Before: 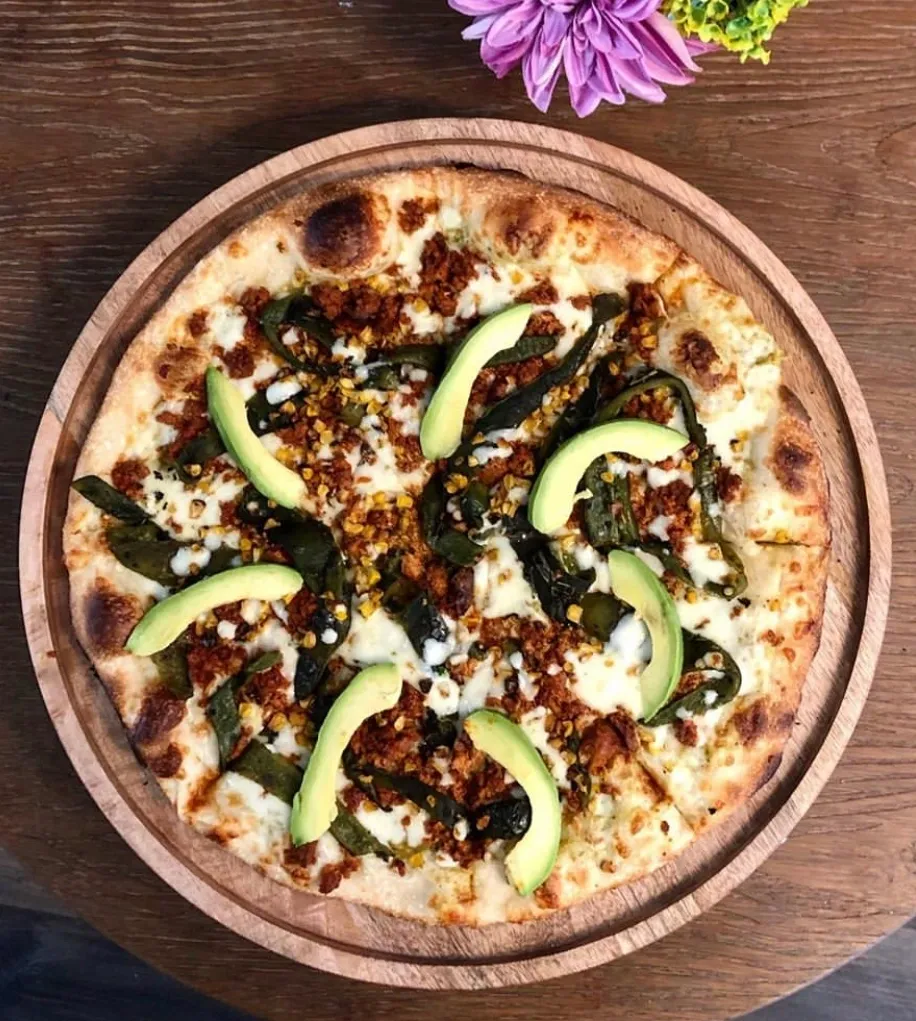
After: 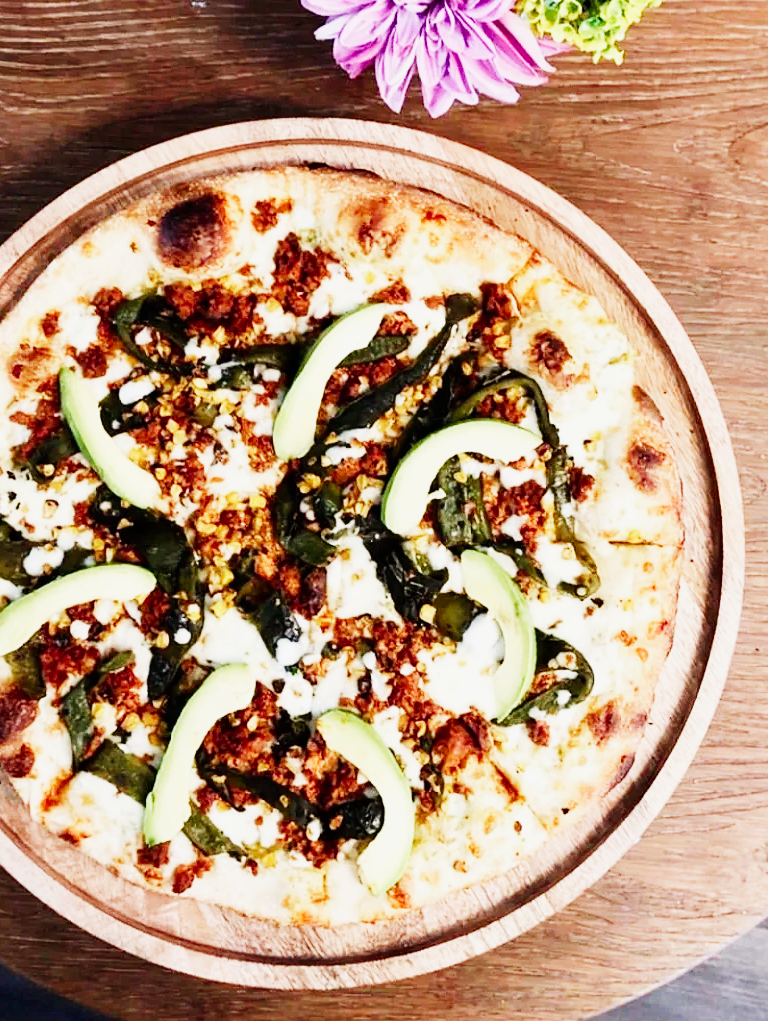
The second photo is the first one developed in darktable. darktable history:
crop: left 16.145%
exposure: black level correction 0, exposure 1.3 EV, compensate exposure bias true, compensate highlight preservation false
sigmoid: contrast 1.8, skew -0.2, preserve hue 0%, red attenuation 0.1, red rotation 0.035, green attenuation 0.1, green rotation -0.017, blue attenuation 0.15, blue rotation -0.052, base primaries Rec2020
